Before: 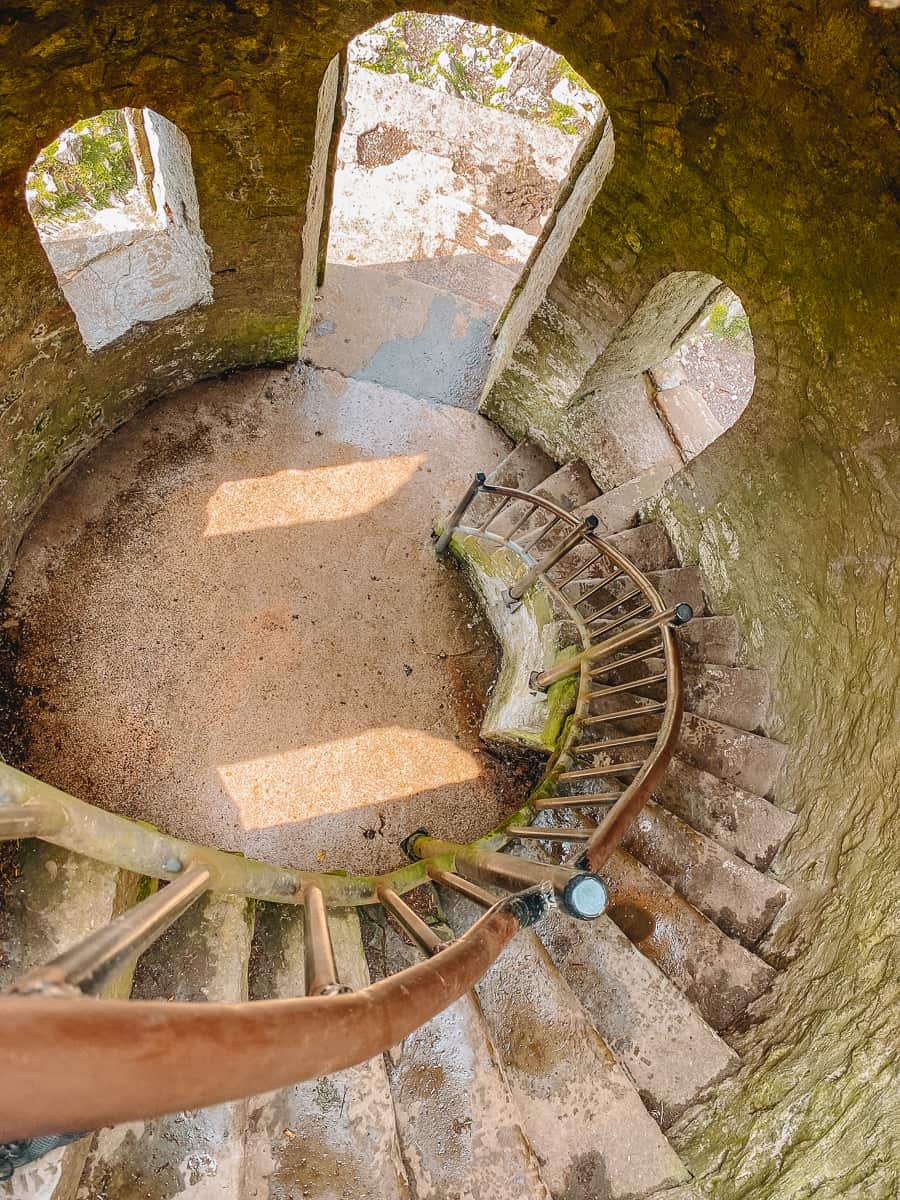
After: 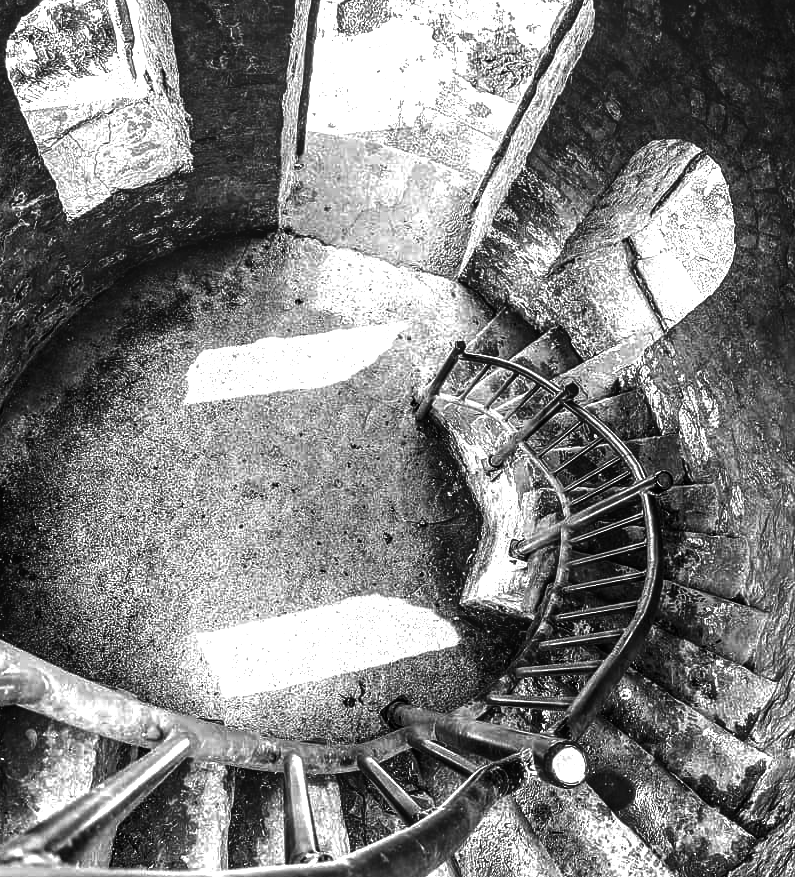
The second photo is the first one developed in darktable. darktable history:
contrast brightness saturation: contrast 0.024, brightness -0.989, saturation -1
crop and rotate: left 2.331%, top 11.041%, right 9.295%, bottom 15.824%
local contrast: on, module defaults
exposure: black level correction 0, exposure 1.098 EV, compensate exposure bias true, compensate highlight preservation false
